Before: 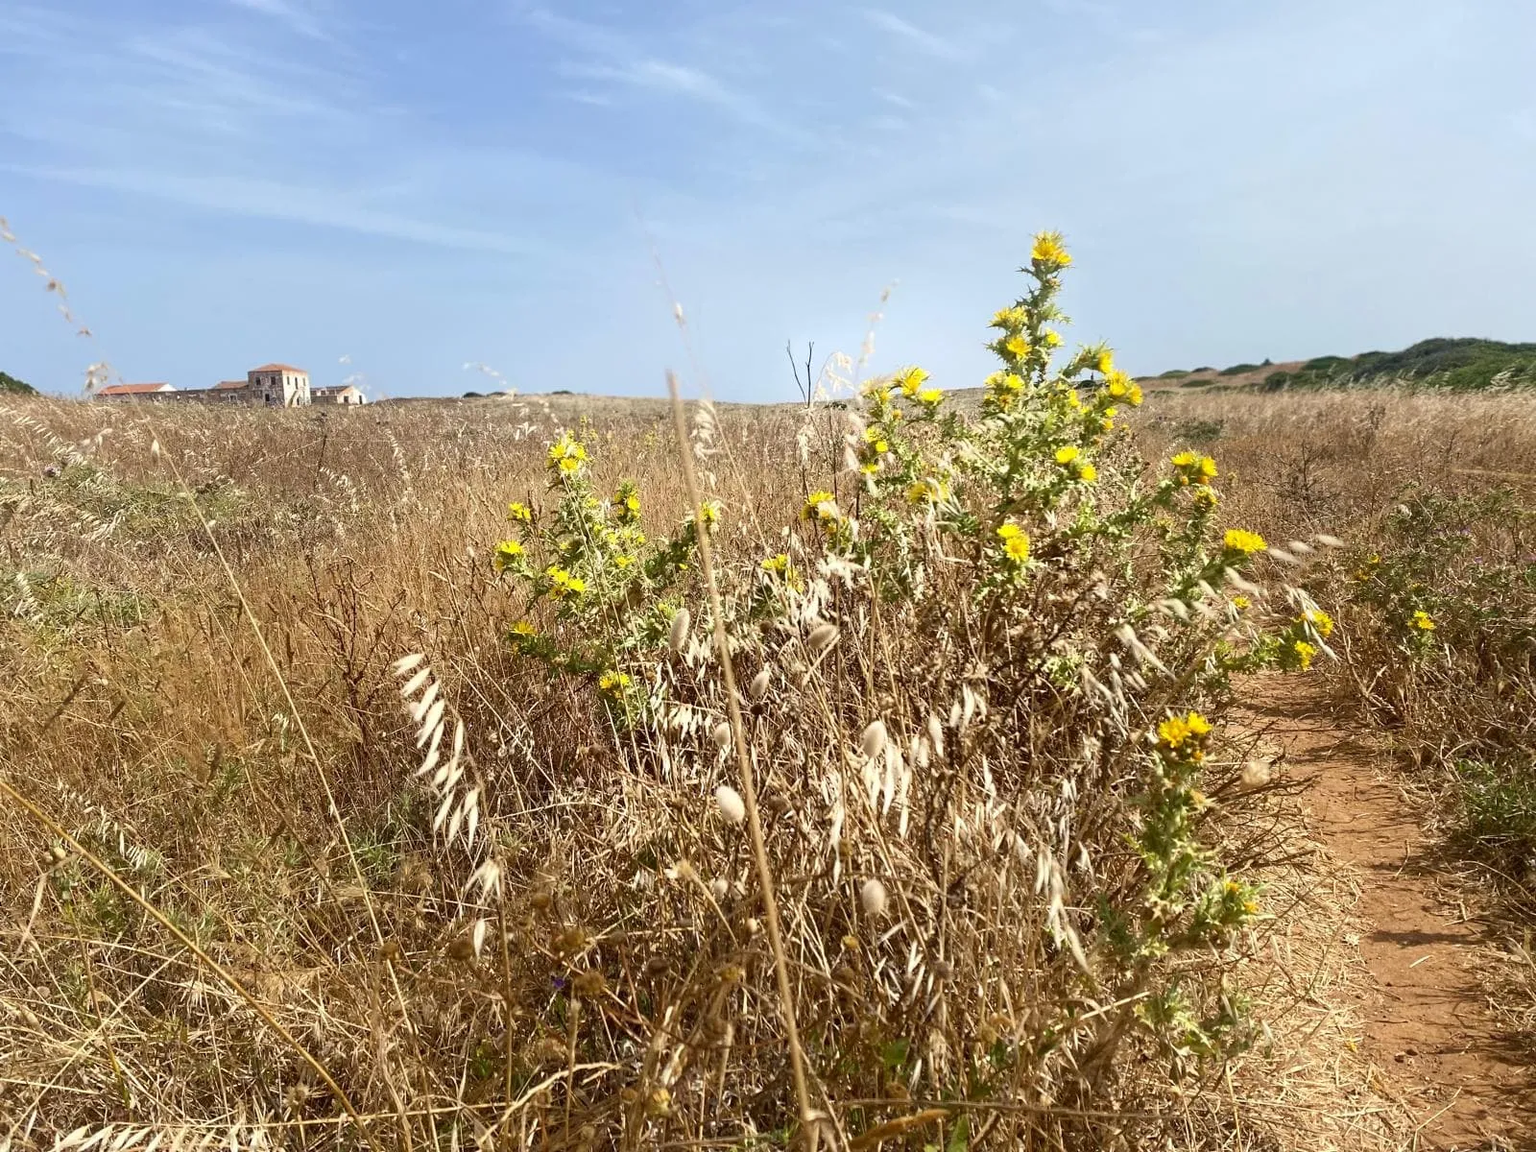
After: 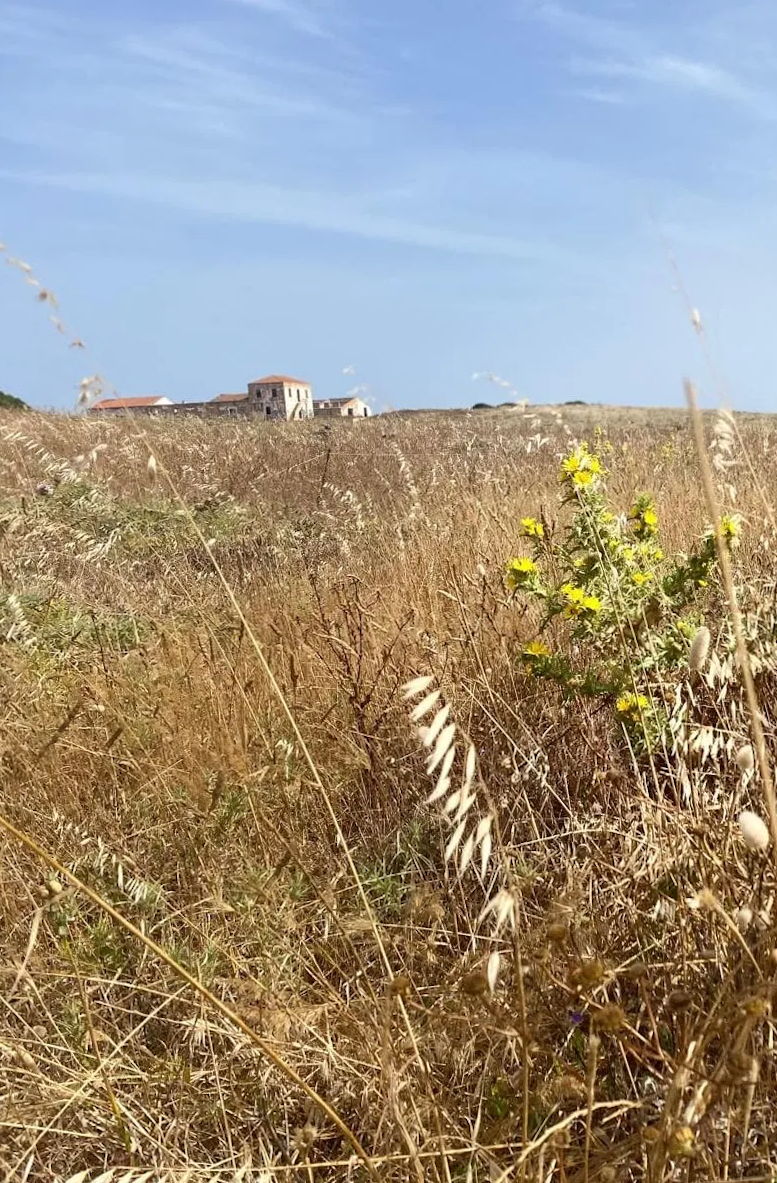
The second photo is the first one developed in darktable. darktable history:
rotate and perspective: rotation -0.45°, automatic cropping original format, crop left 0.008, crop right 0.992, crop top 0.012, crop bottom 0.988
crop and rotate: left 0%, top 0%, right 50.845%
